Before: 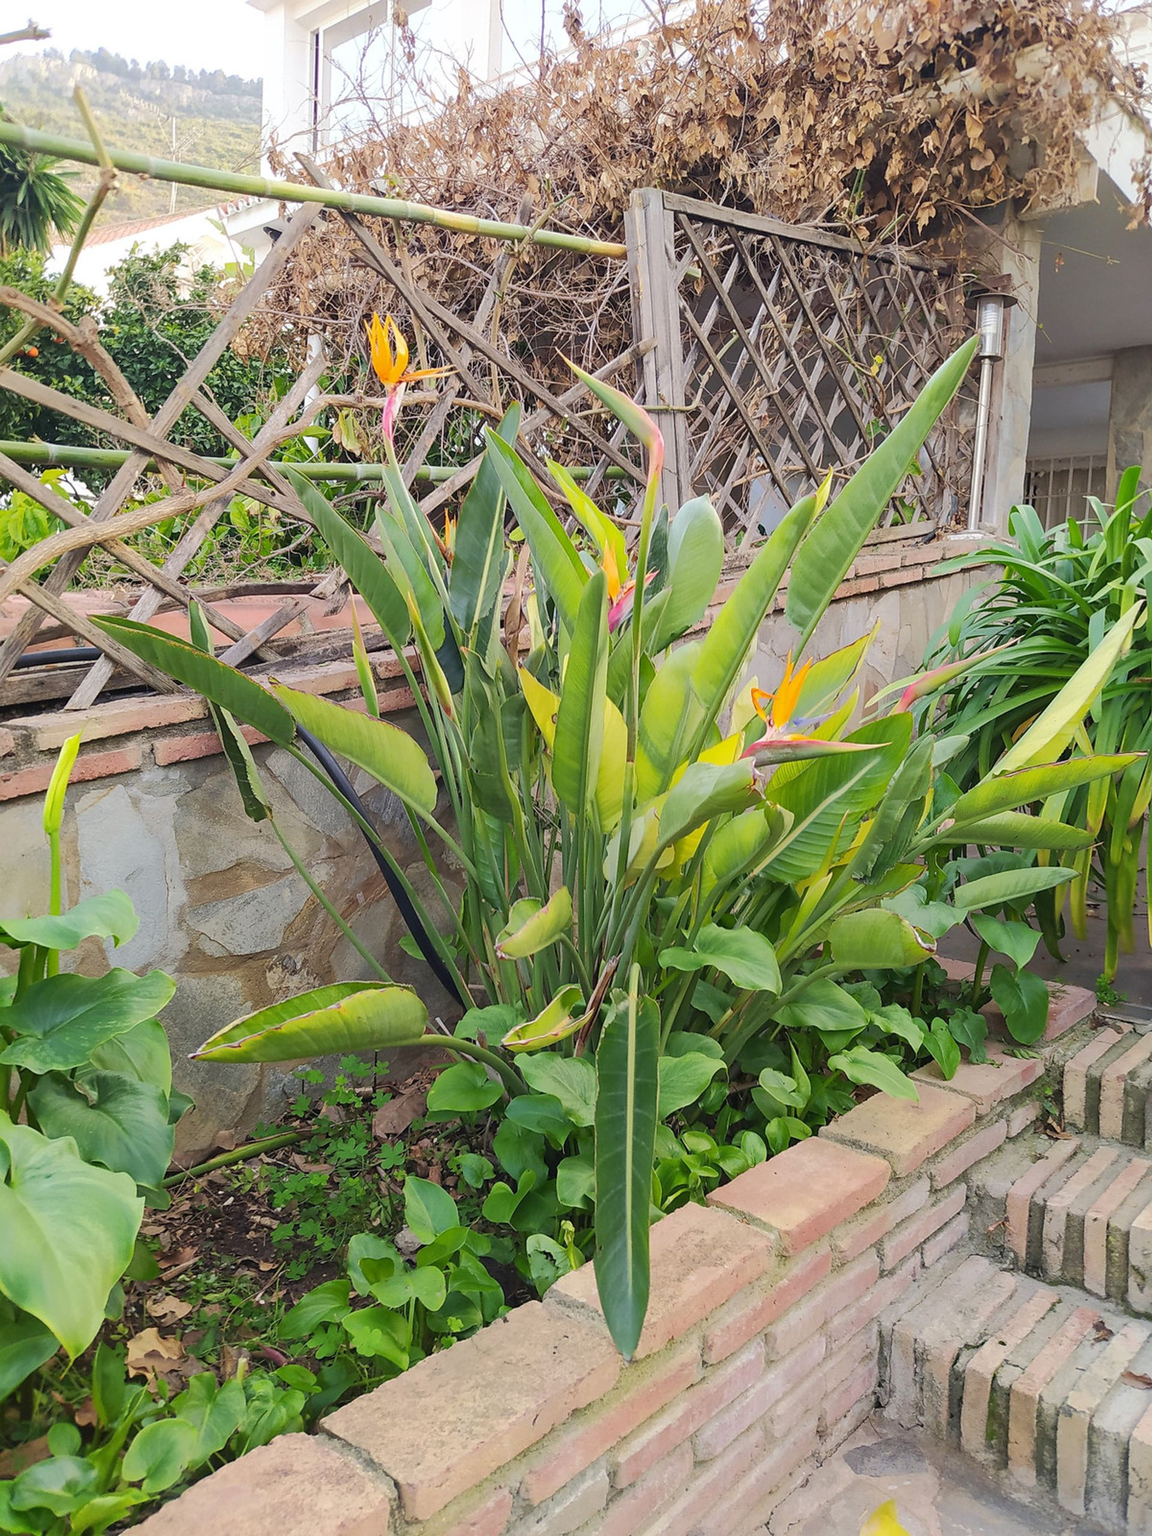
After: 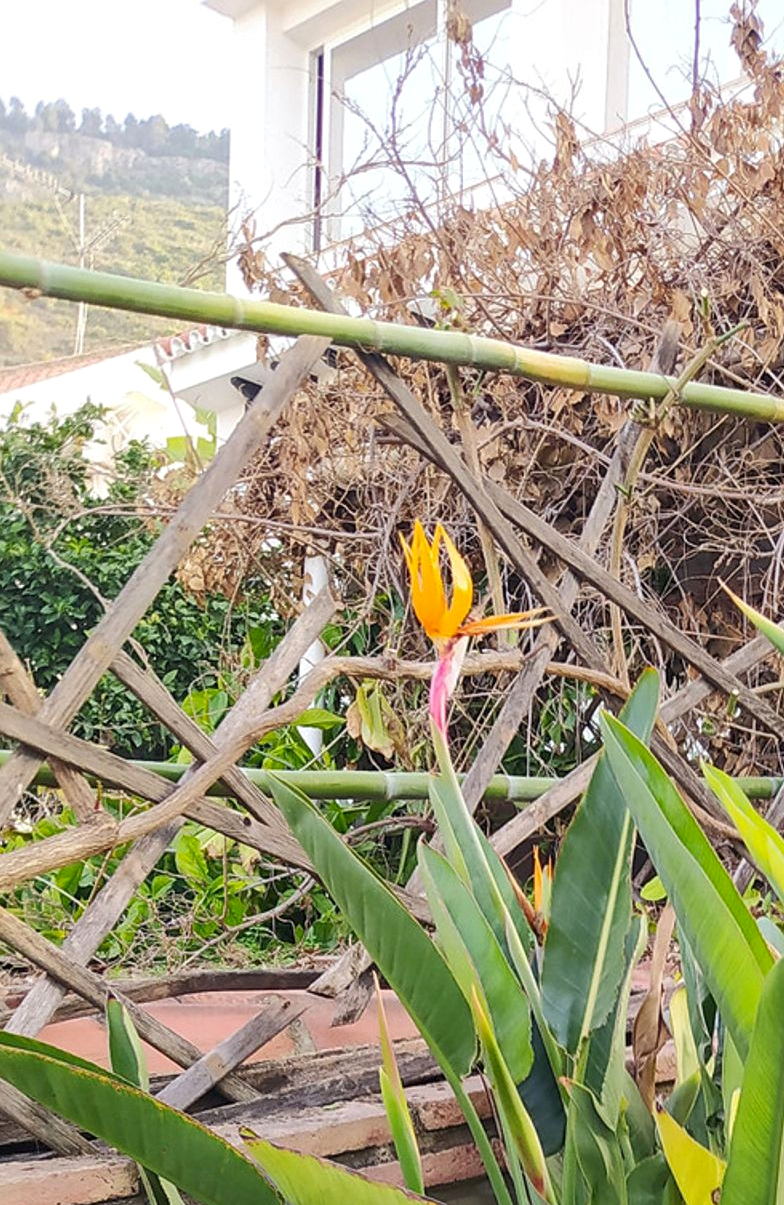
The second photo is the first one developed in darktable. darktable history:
crop and rotate: left 10.856%, top 0.074%, right 48.288%, bottom 52.848%
contrast brightness saturation: contrast 0.045, saturation 0.071
local contrast: mode bilateral grid, contrast 19, coarseness 50, detail 119%, midtone range 0.2
